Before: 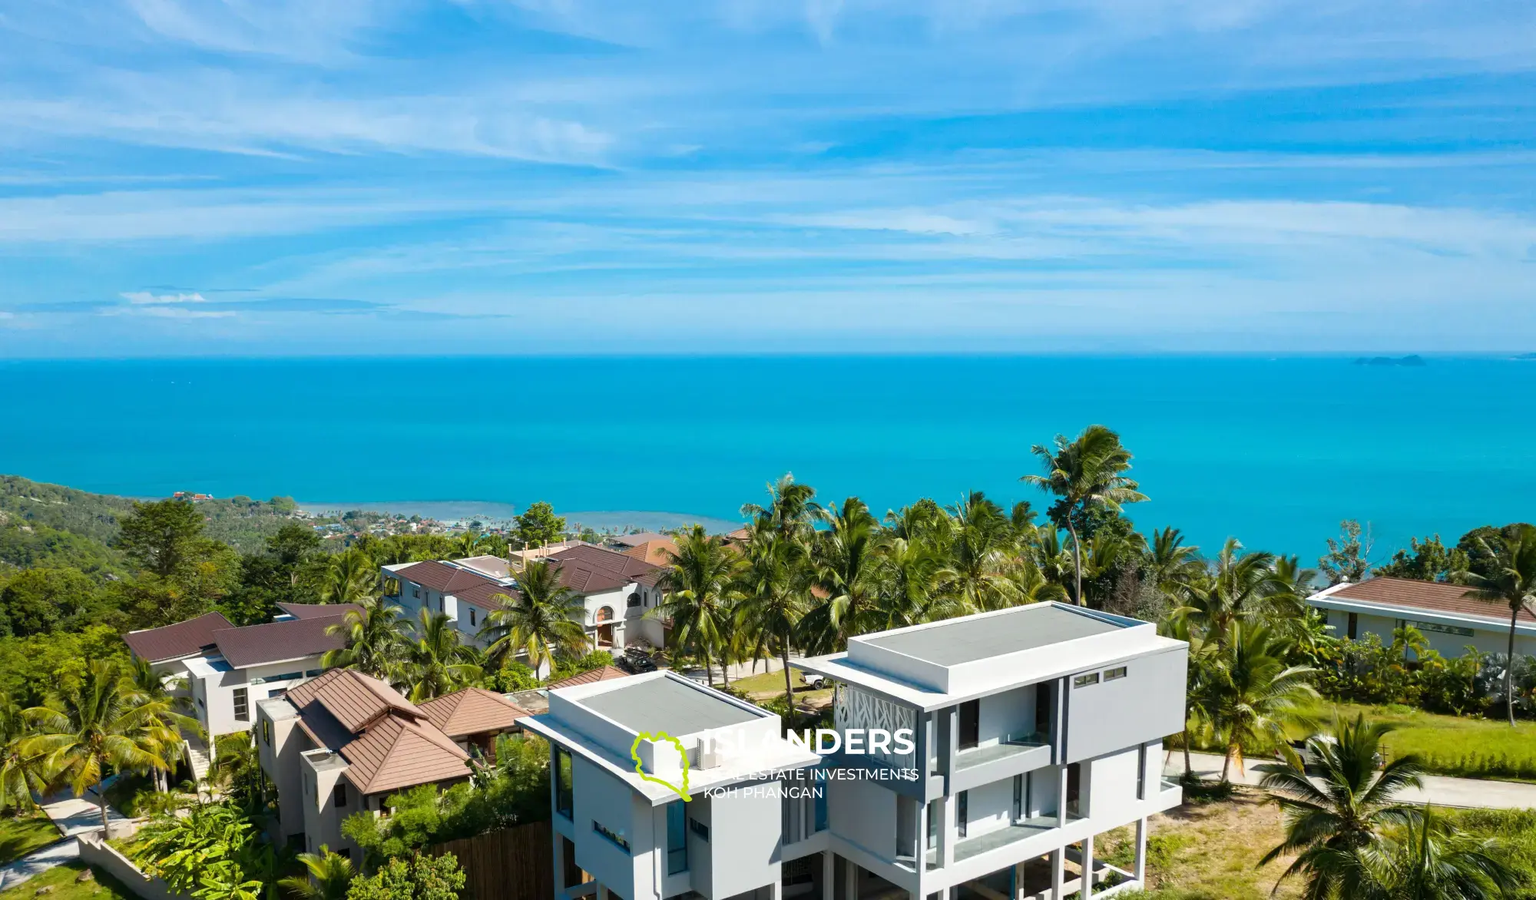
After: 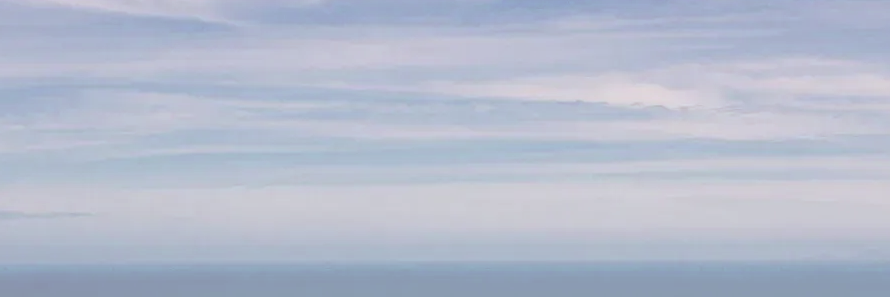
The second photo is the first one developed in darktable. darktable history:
crop: left 28.745%, top 16.812%, right 26.72%, bottom 57.799%
color correction: highlights a* 9.41, highlights b* 8.96, shadows a* 39.39, shadows b* 39.57, saturation 0.821
